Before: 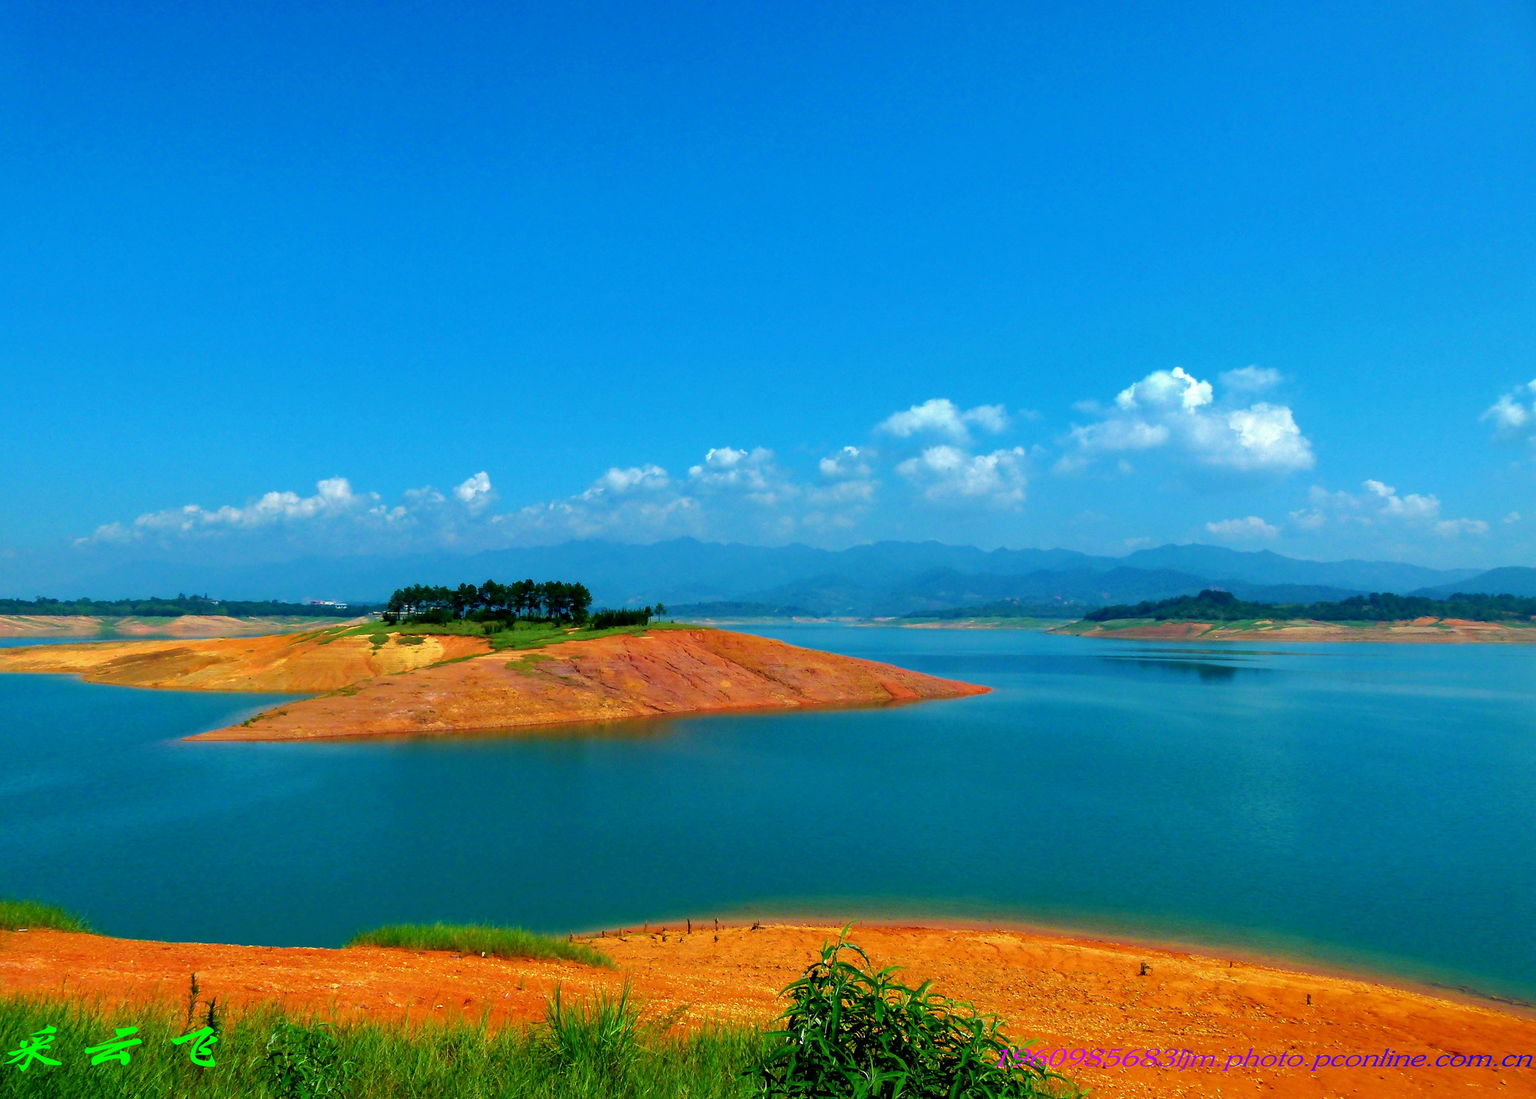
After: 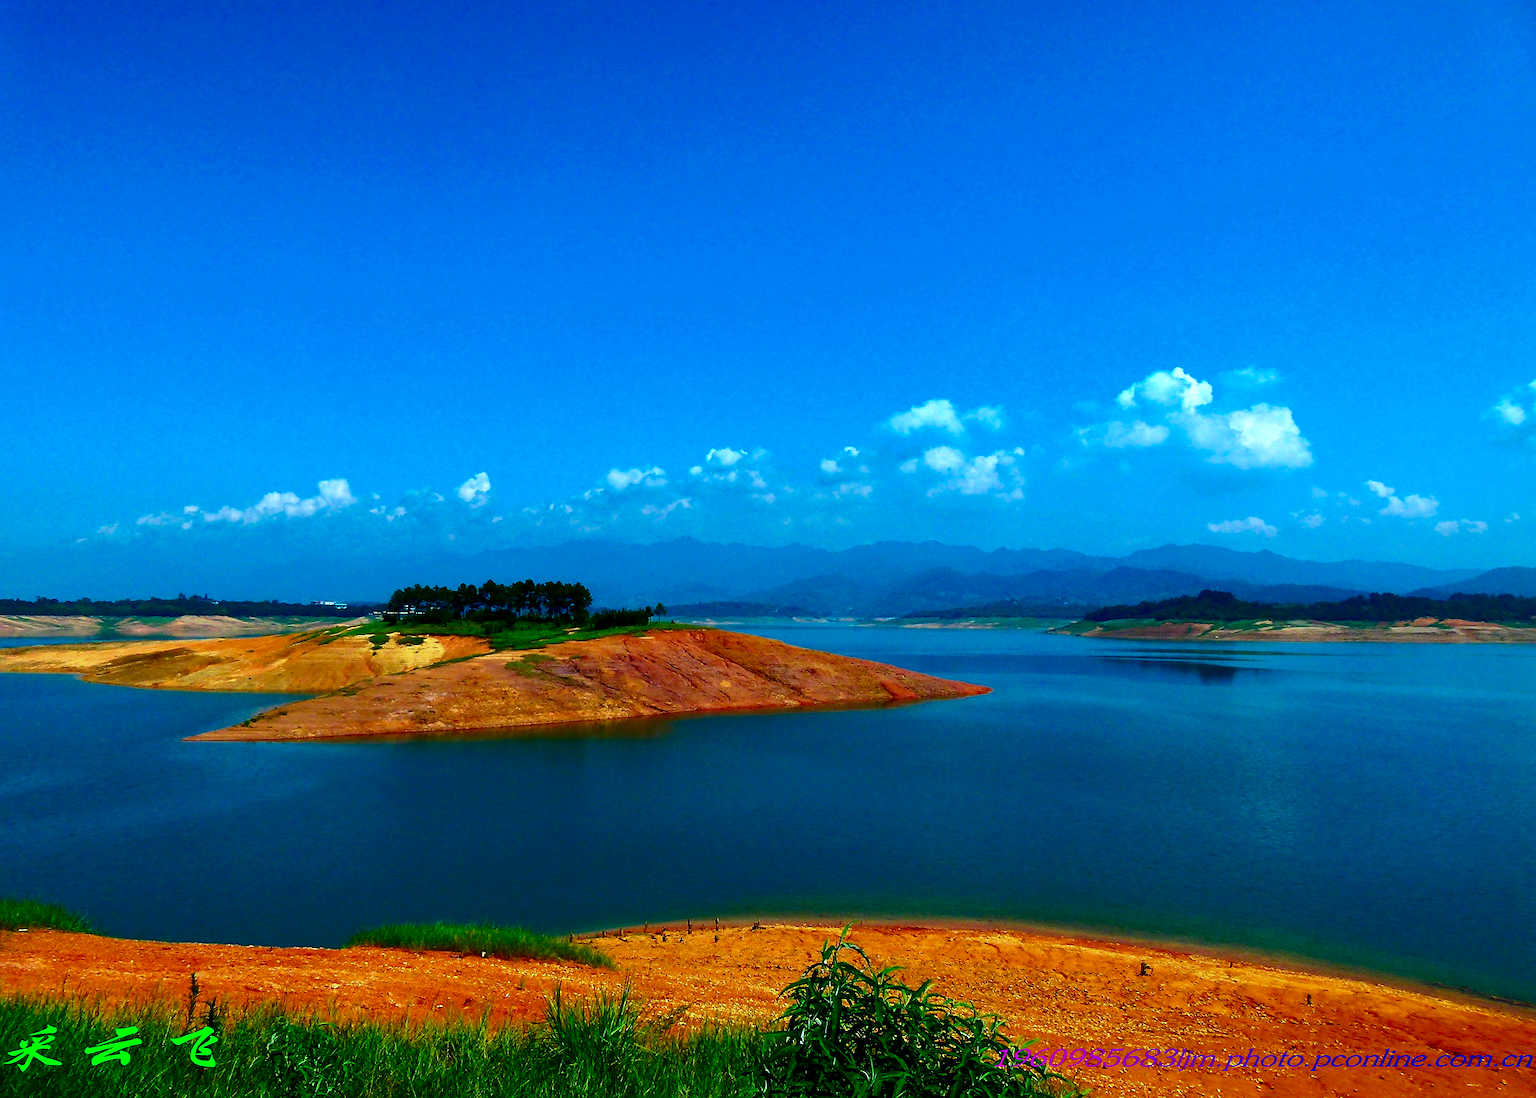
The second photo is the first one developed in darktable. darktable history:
color calibration: illuminant F (fluorescent), F source F9 (Cool White Deluxe 4150 K) – high CRI, x 0.374, y 0.373, temperature 4158.34 K
contrast brightness saturation: contrast 0.24, brightness -0.24, saturation 0.14
sharpen: radius 1, threshold 1
